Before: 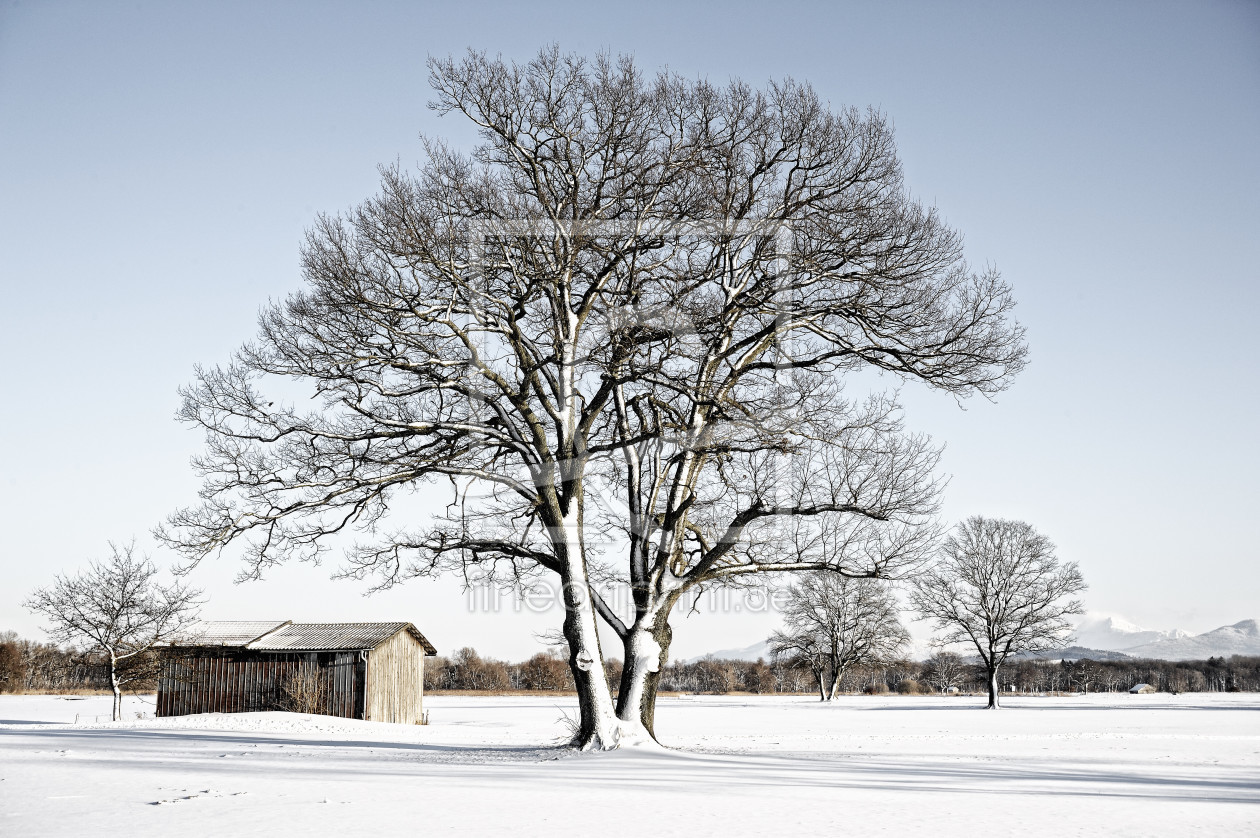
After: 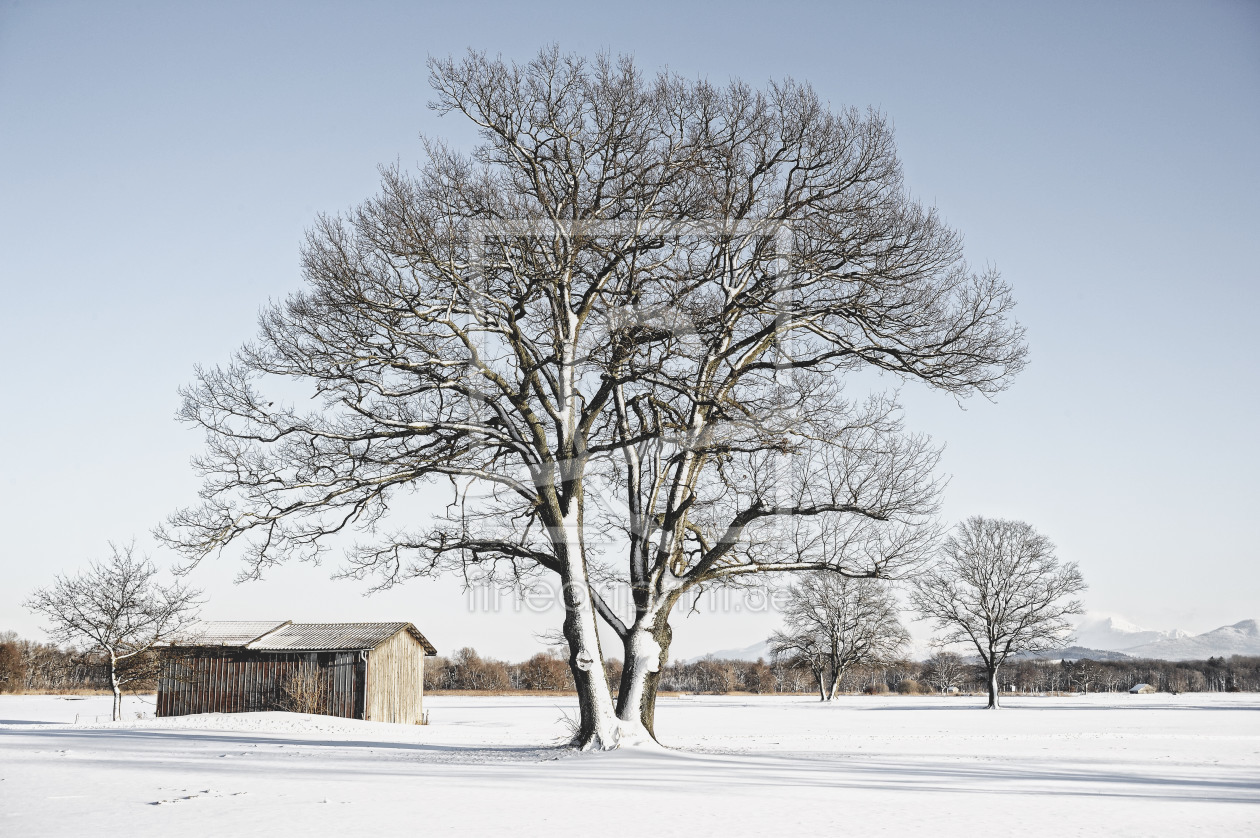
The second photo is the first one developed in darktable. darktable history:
local contrast: highlights 68%, shadows 66%, detail 81%, midtone range 0.332
